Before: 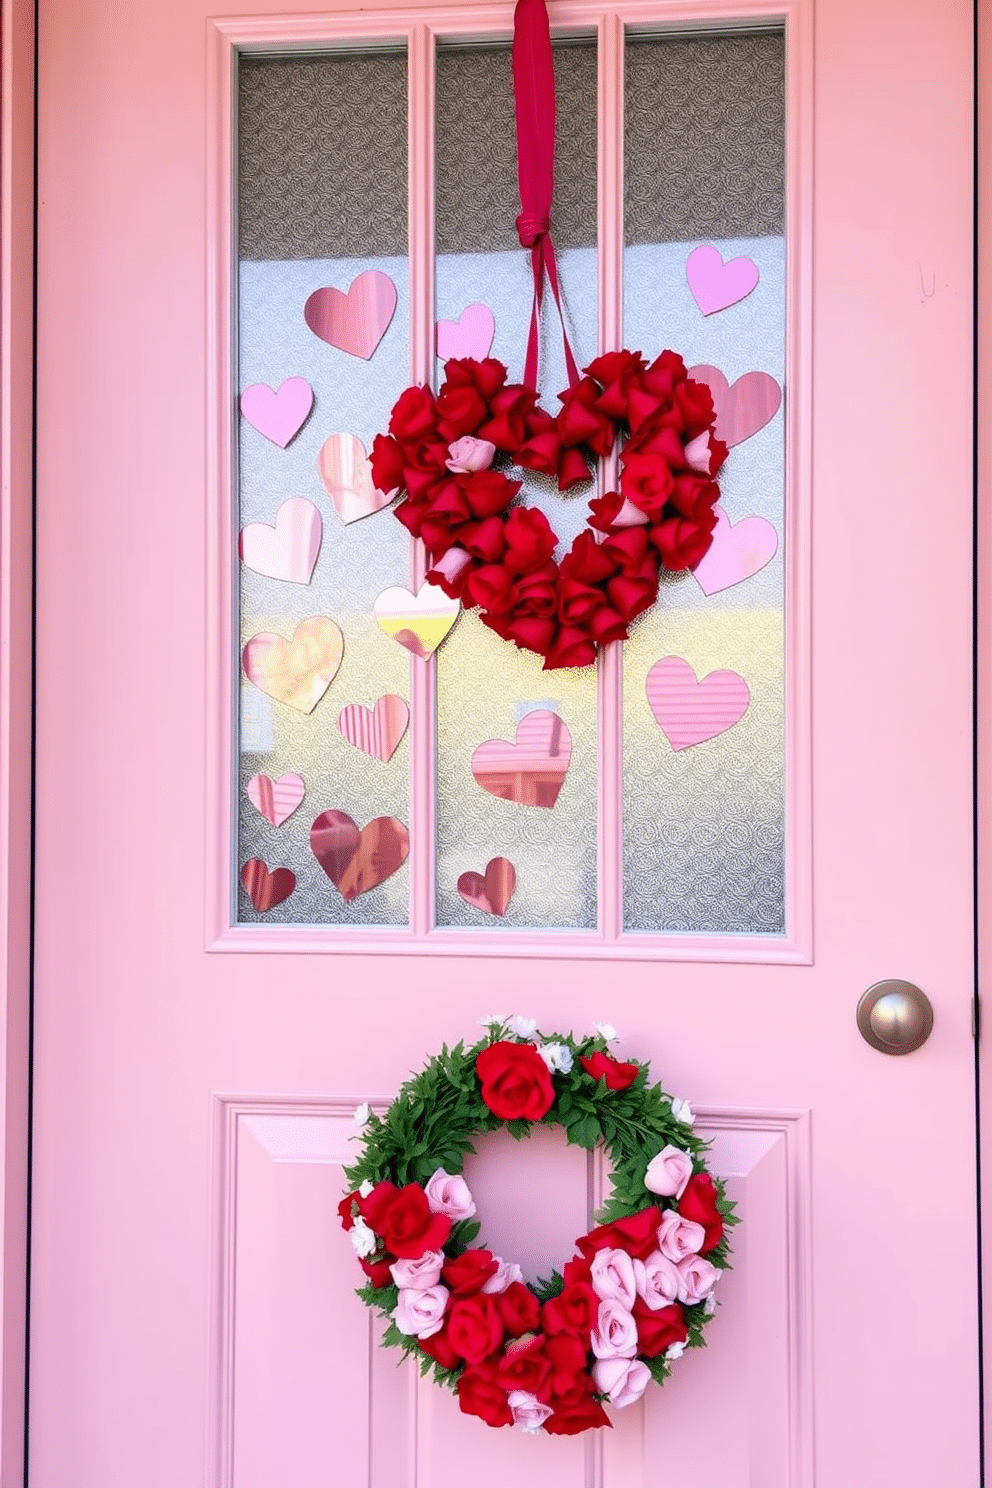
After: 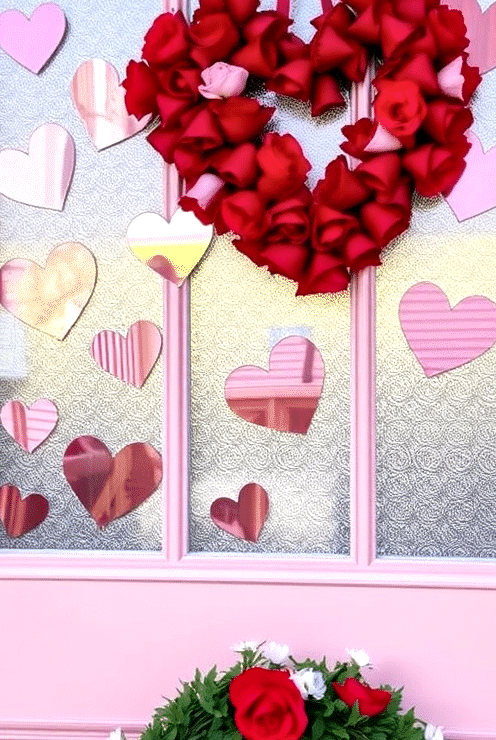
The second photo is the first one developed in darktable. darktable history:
crop: left 24.933%, top 25.198%, right 25.045%, bottom 25.058%
local contrast: mode bilateral grid, contrast 20, coarseness 49, detail 171%, midtone range 0.2
levels: levels [0.016, 0.492, 0.969]
